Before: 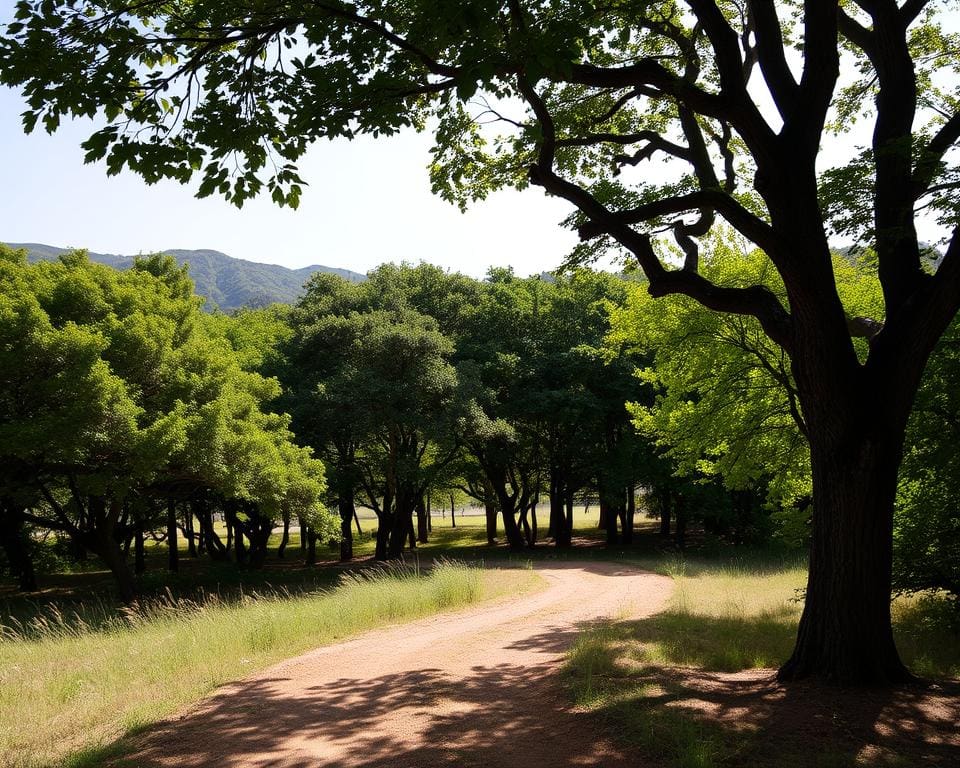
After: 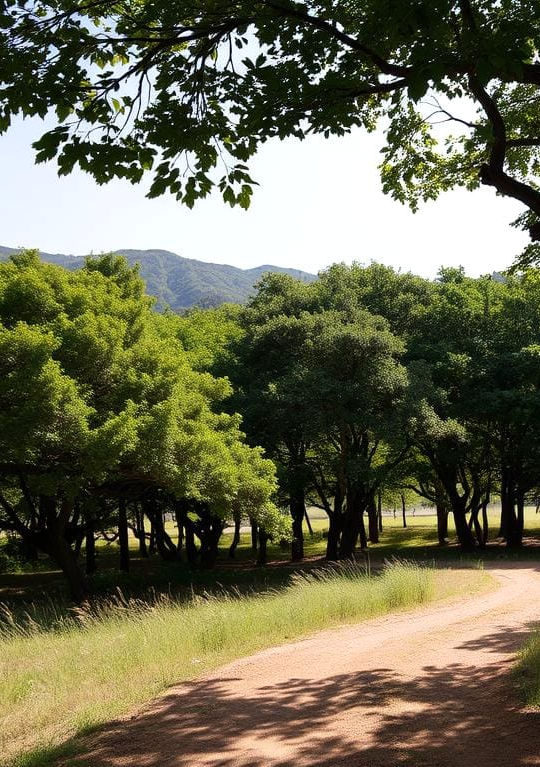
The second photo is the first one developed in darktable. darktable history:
shadows and highlights: shadows 12, white point adjustment 1.2, soften with gaussian
crop: left 5.114%, right 38.589%
